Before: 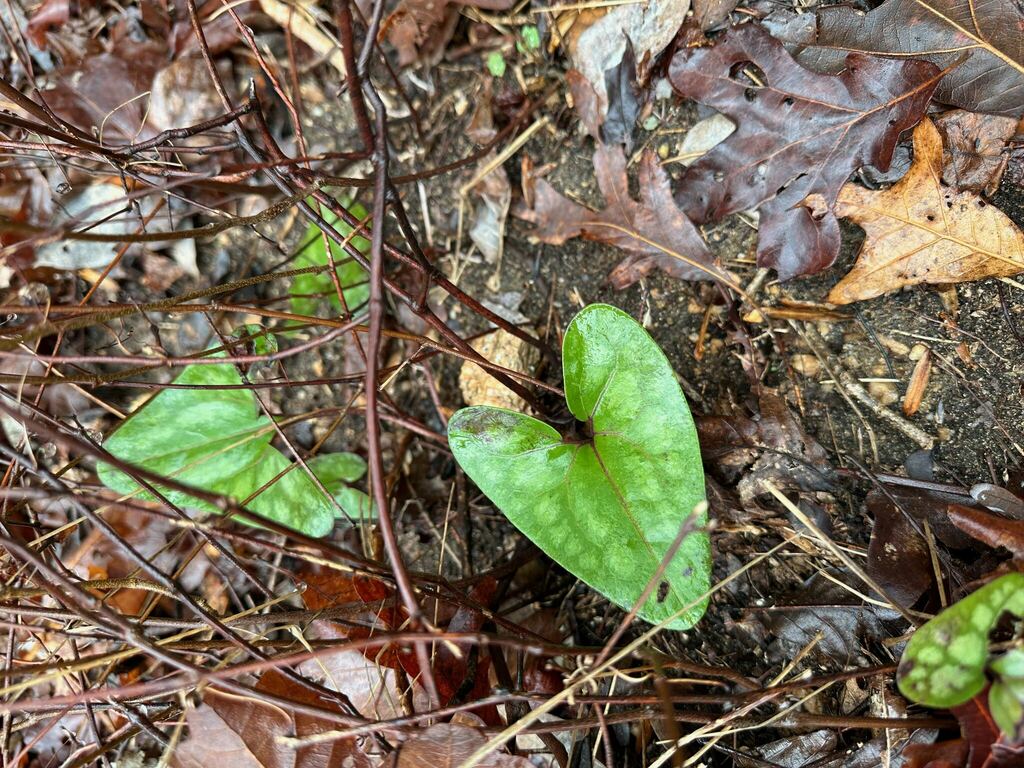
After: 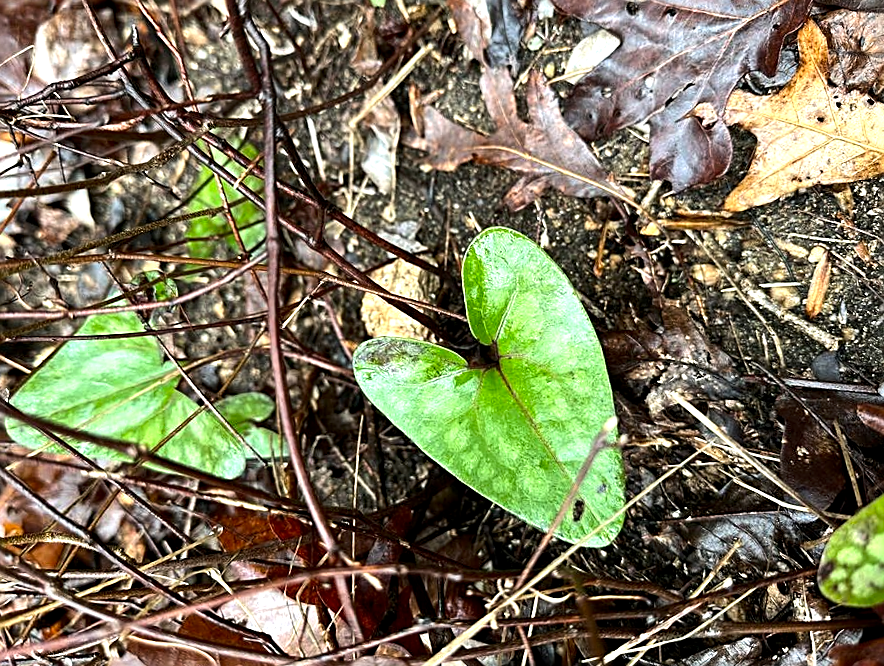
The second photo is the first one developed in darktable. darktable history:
tone equalizer: -8 EV -0.725 EV, -7 EV -0.727 EV, -6 EV -0.631 EV, -5 EV -0.371 EV, -3 EV 0.379 EV, -2 EV 0.6 EV, -1 EV 0.698 EV, +0 EV 0.758 EV, edges refinement/feathering 500, mask exposure compensation -1.57 EV, preserve details no
sharpen: amount 0.598
crop and rotate: angle 3.83°, left 6.096%, top 5.707%
